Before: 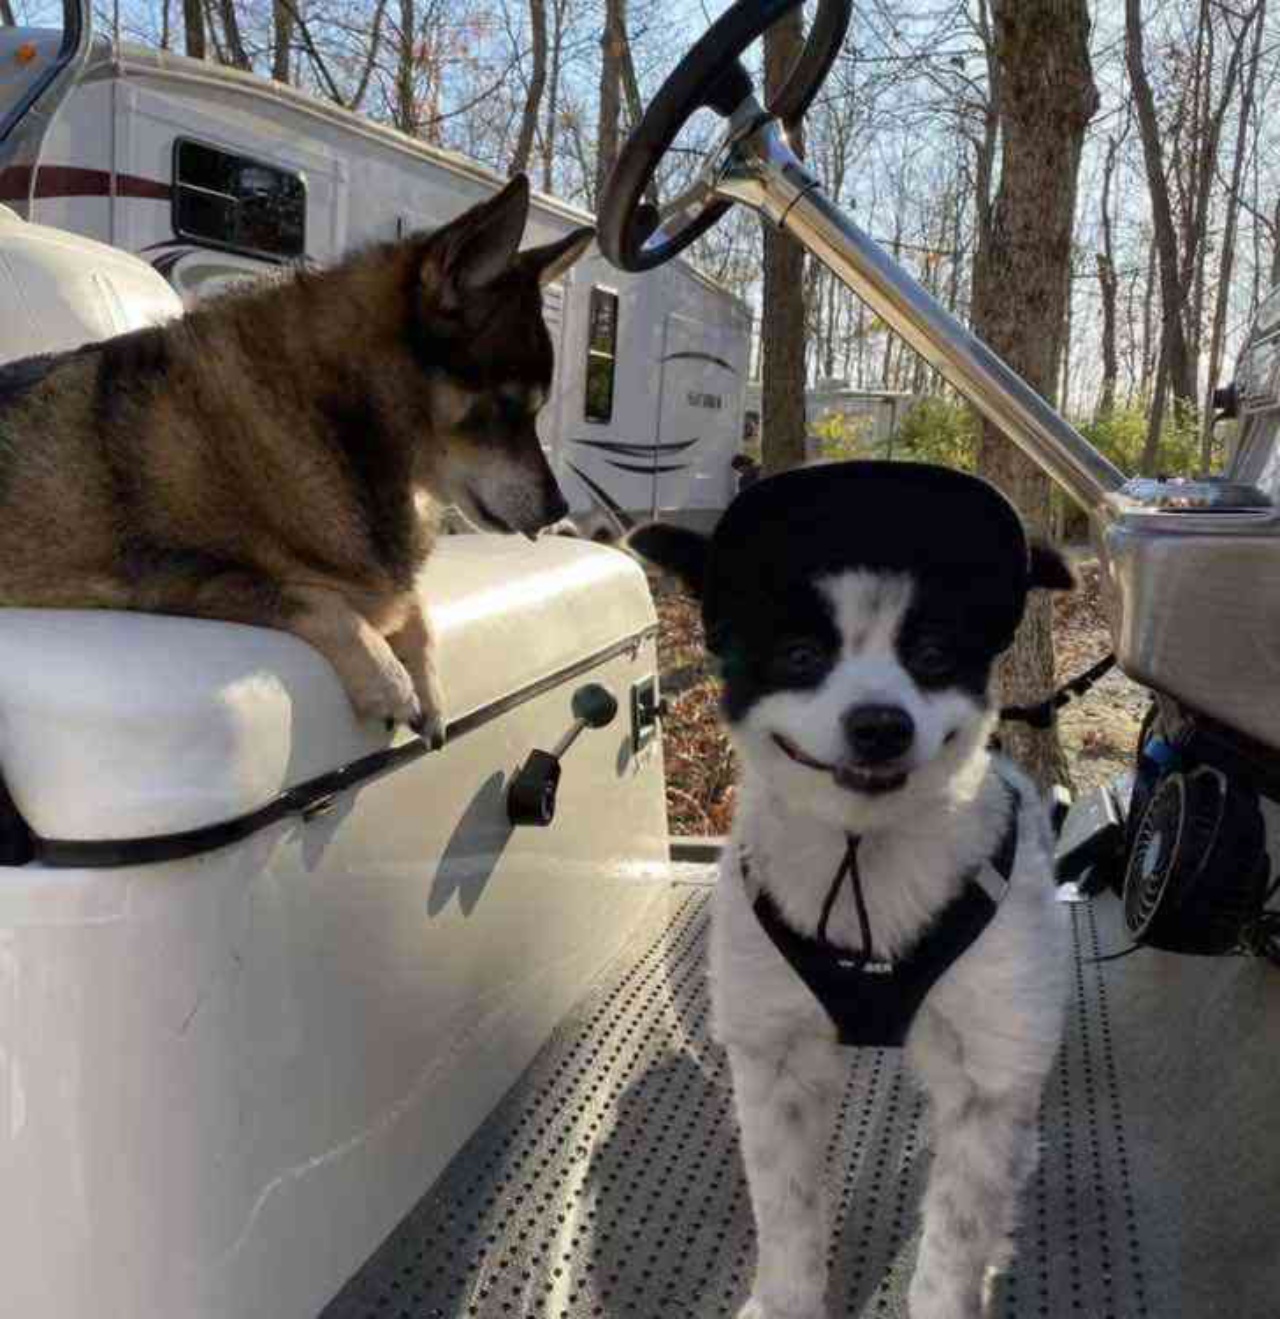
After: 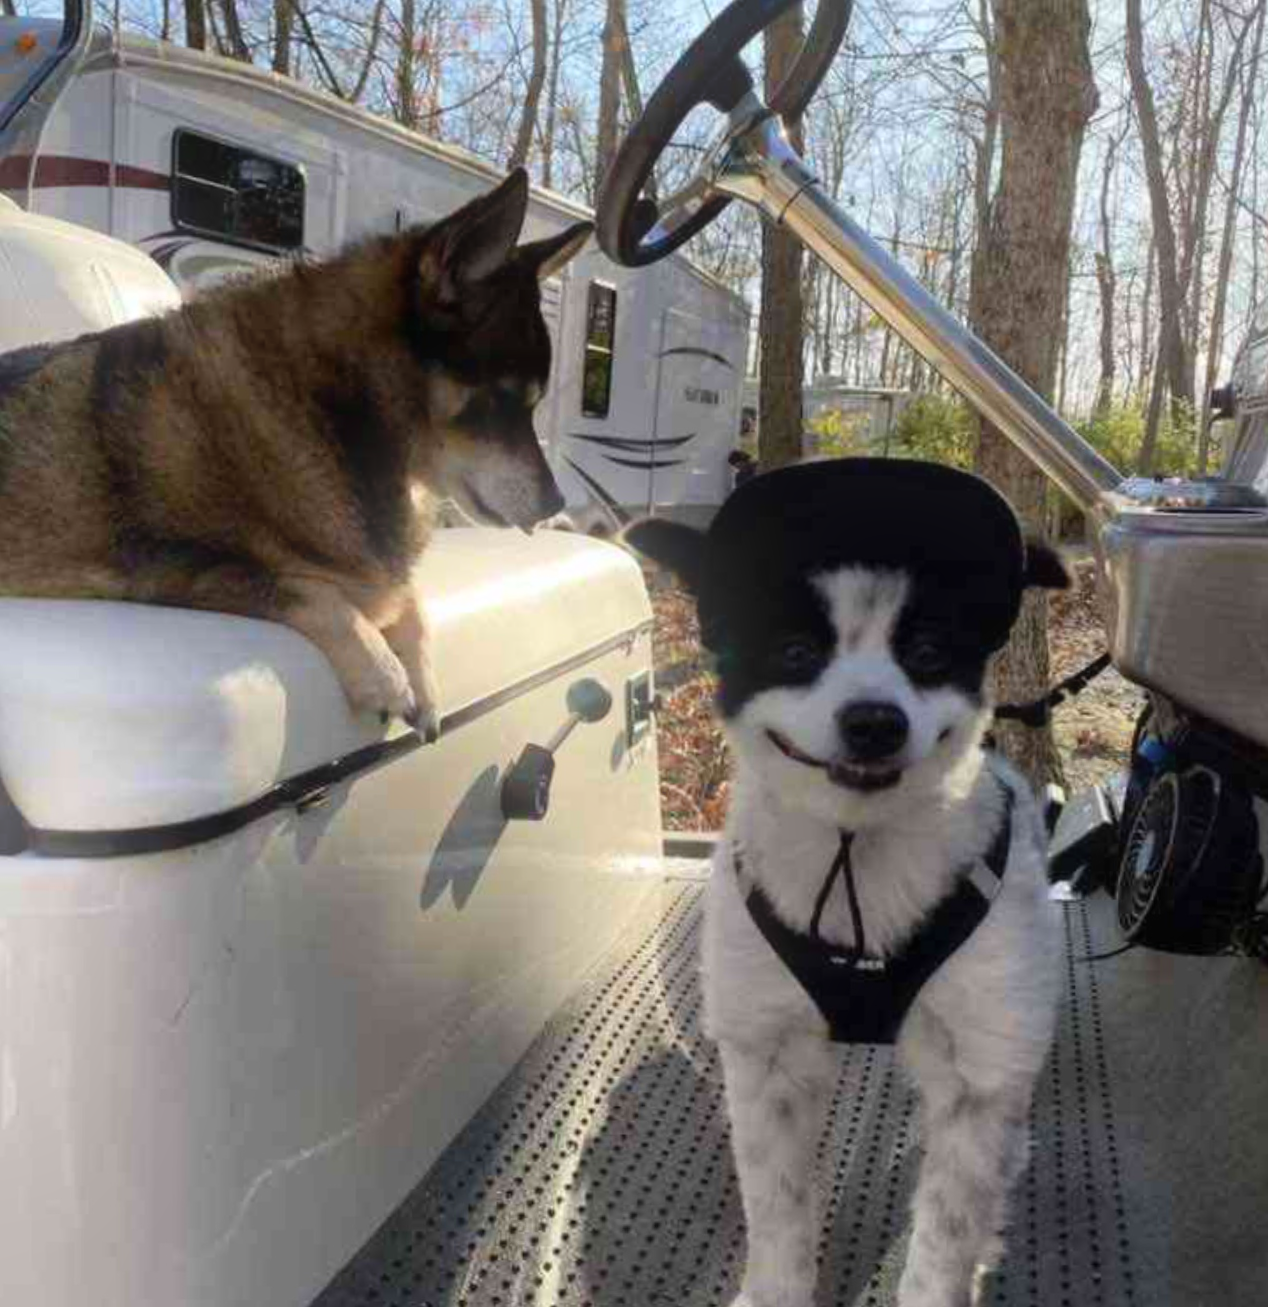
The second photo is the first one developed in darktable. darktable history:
crop and rotate: angle -0.5°
bloom: on, module defaults
